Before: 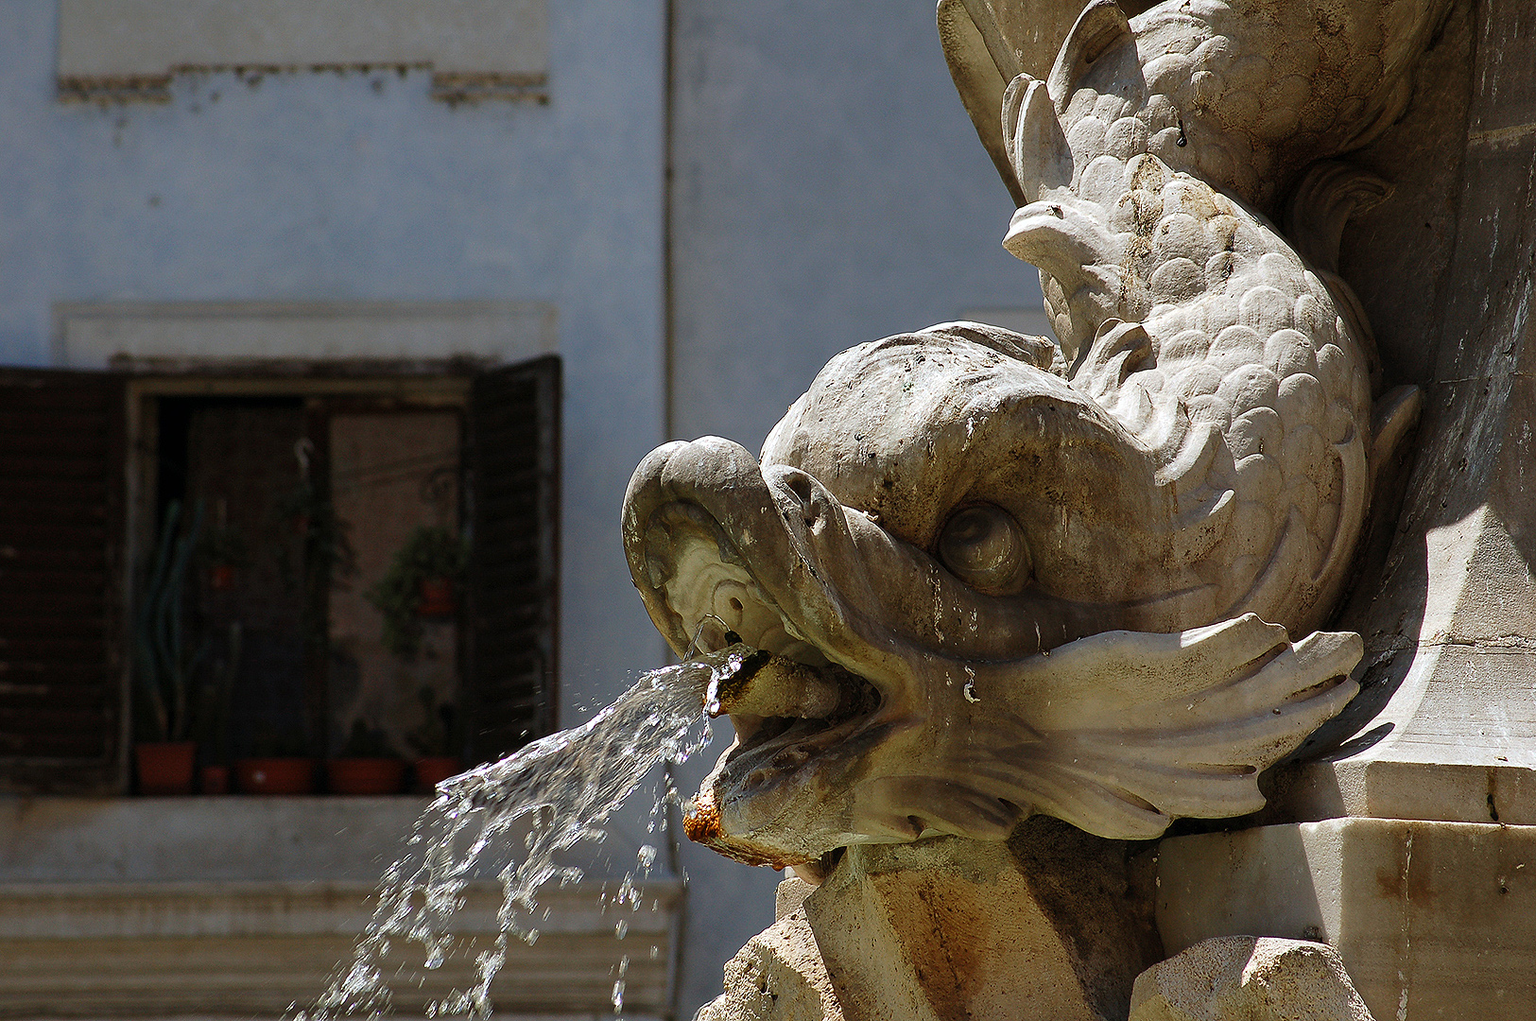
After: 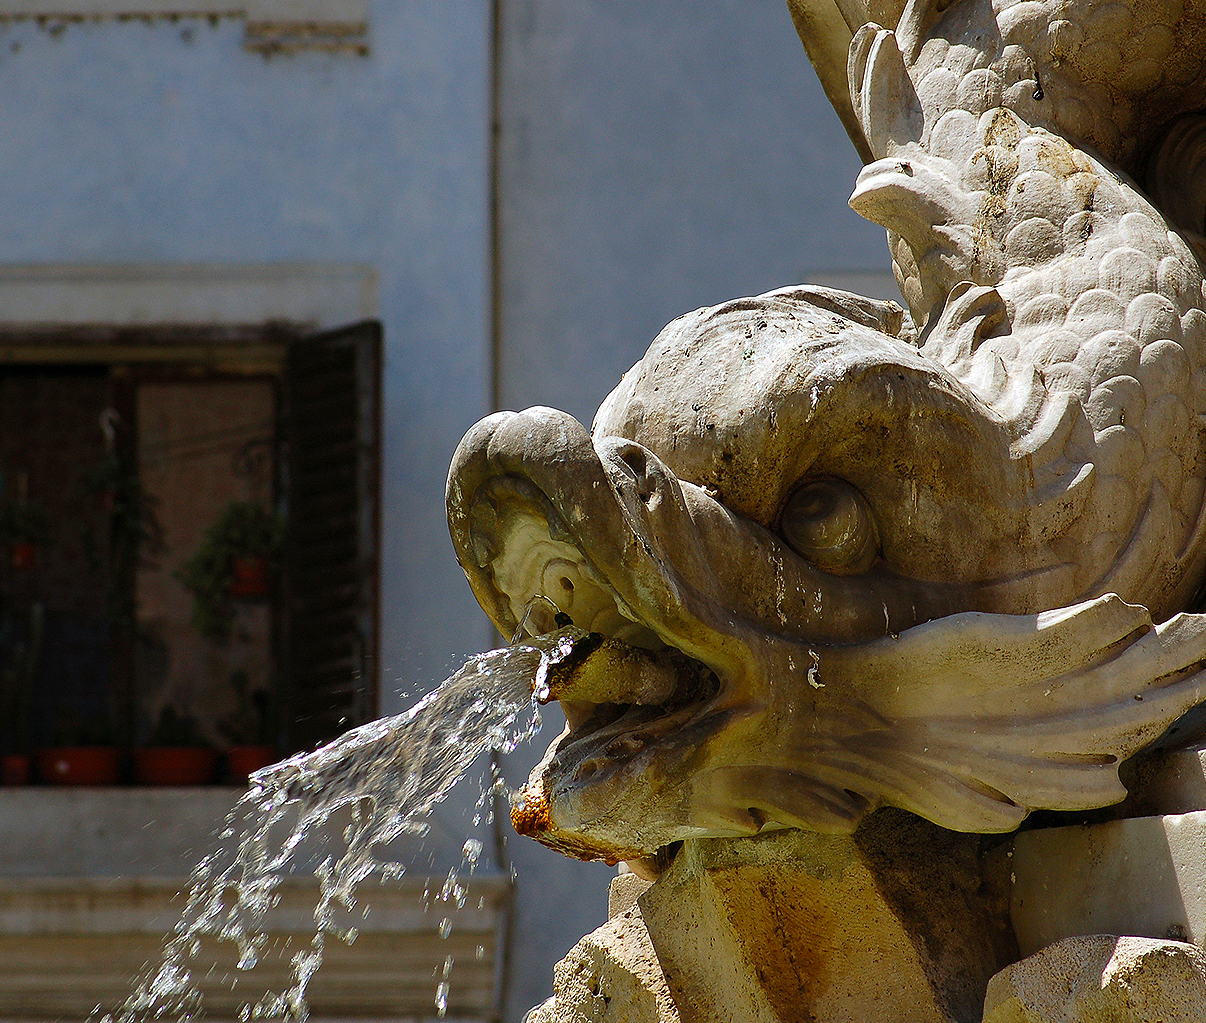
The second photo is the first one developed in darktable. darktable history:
crop and rotate: left 13.15%, top 5.251%, right 12.609%
color balance rgb: perceptual saturation grading › global saturation 20%, global vibrance 20%
